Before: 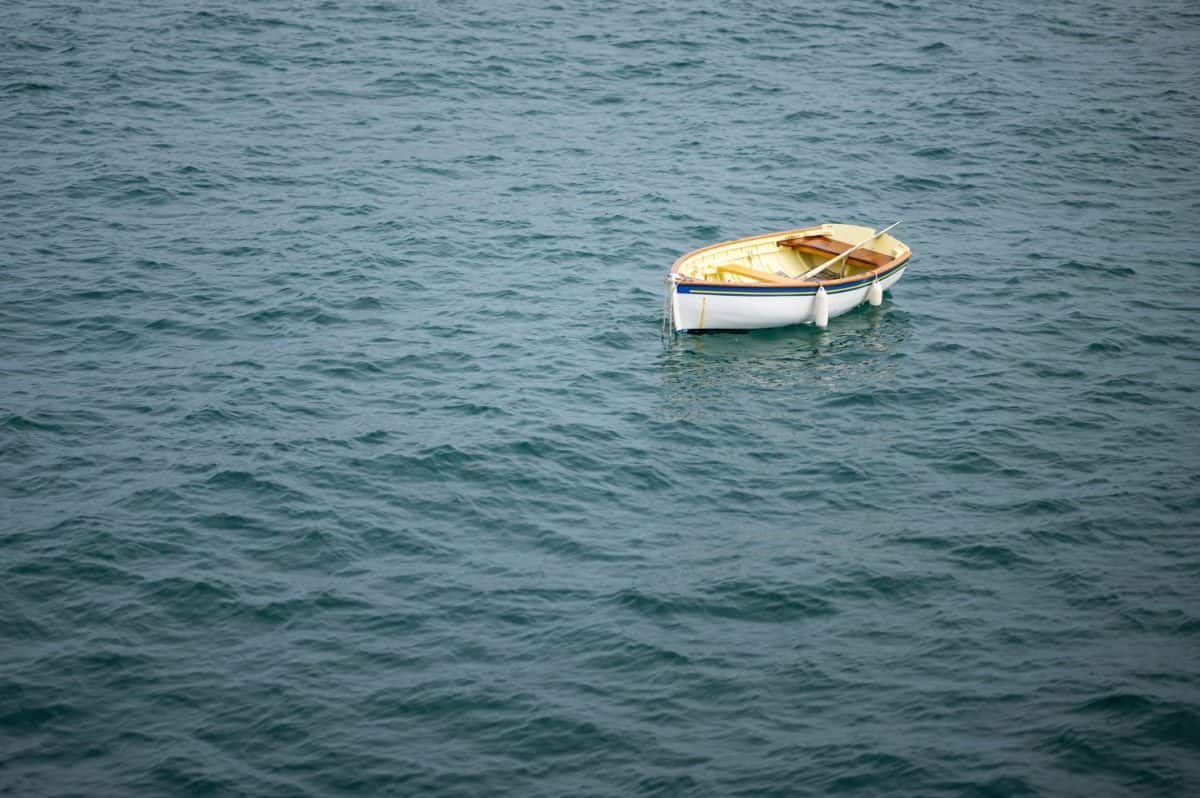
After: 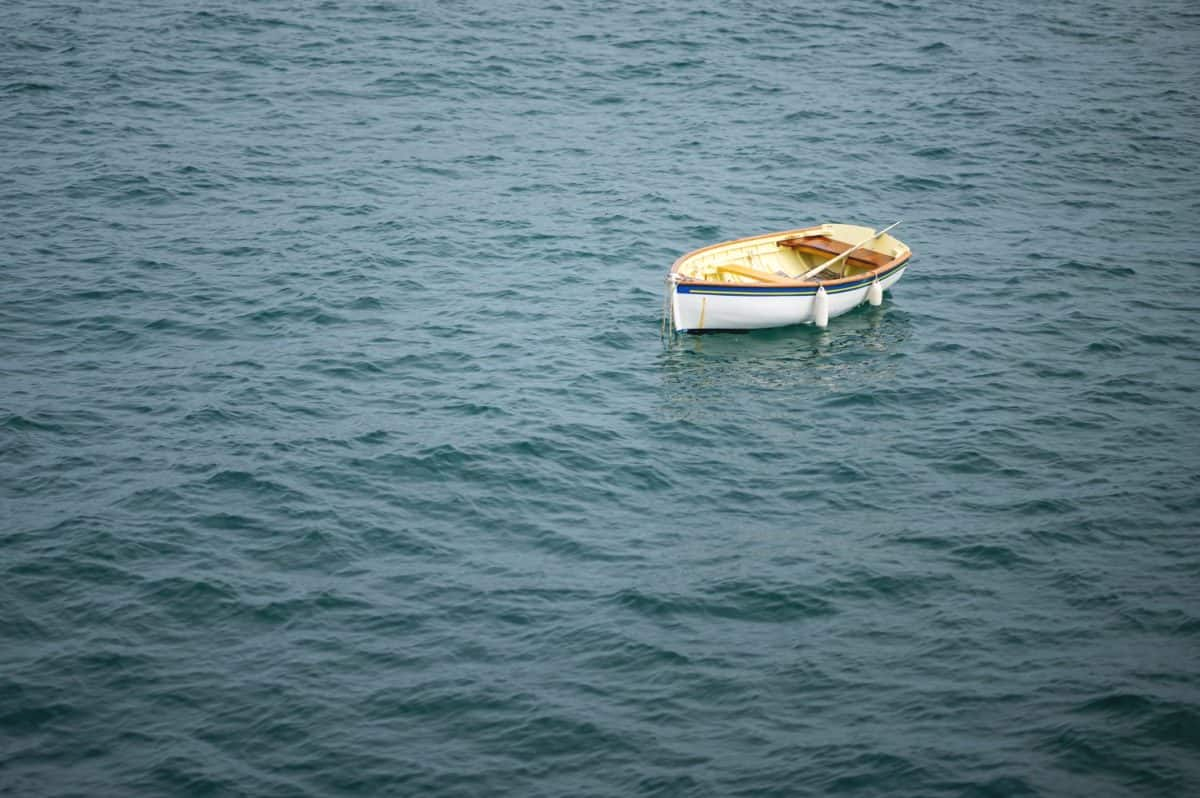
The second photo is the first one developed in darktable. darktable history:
exposure: black level correction -0.003, exposure 0.032 EV, compensate highlight preservation false
